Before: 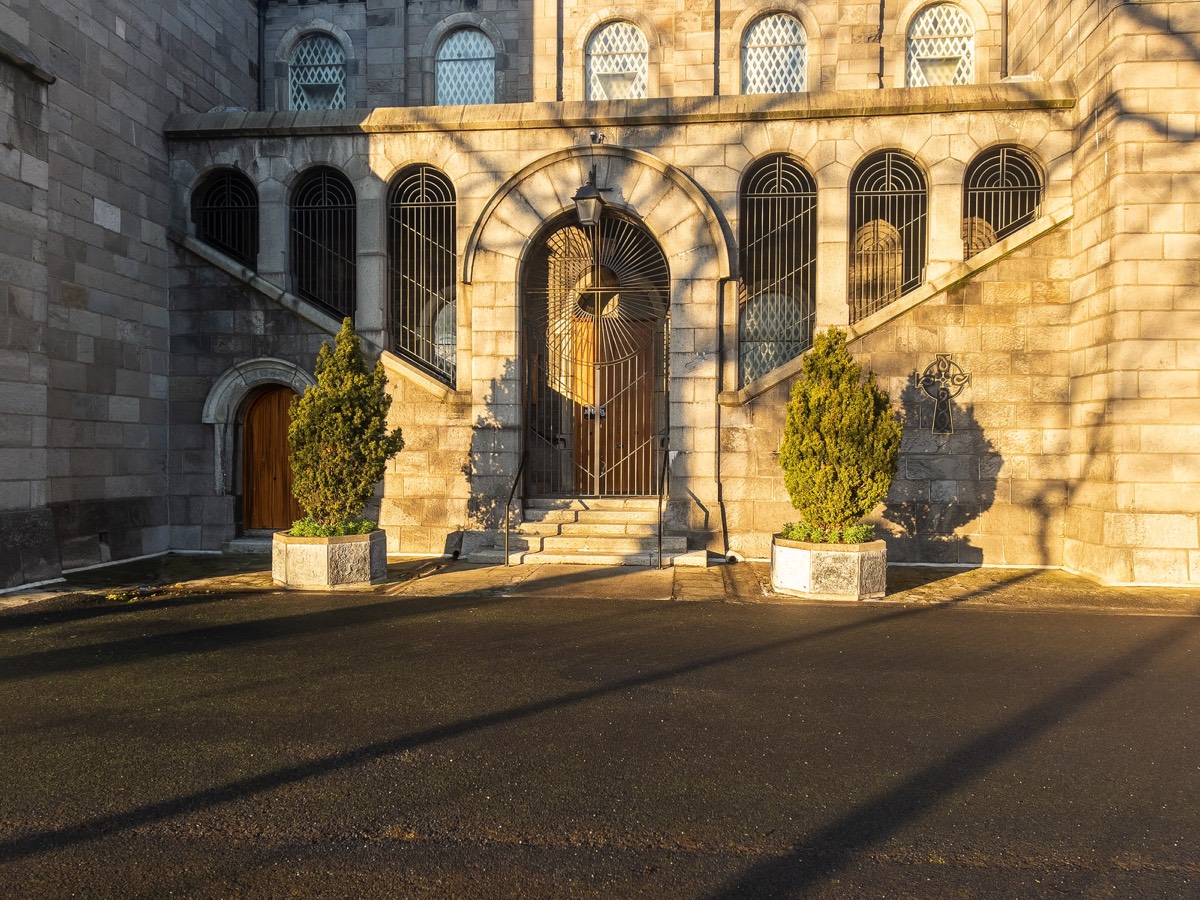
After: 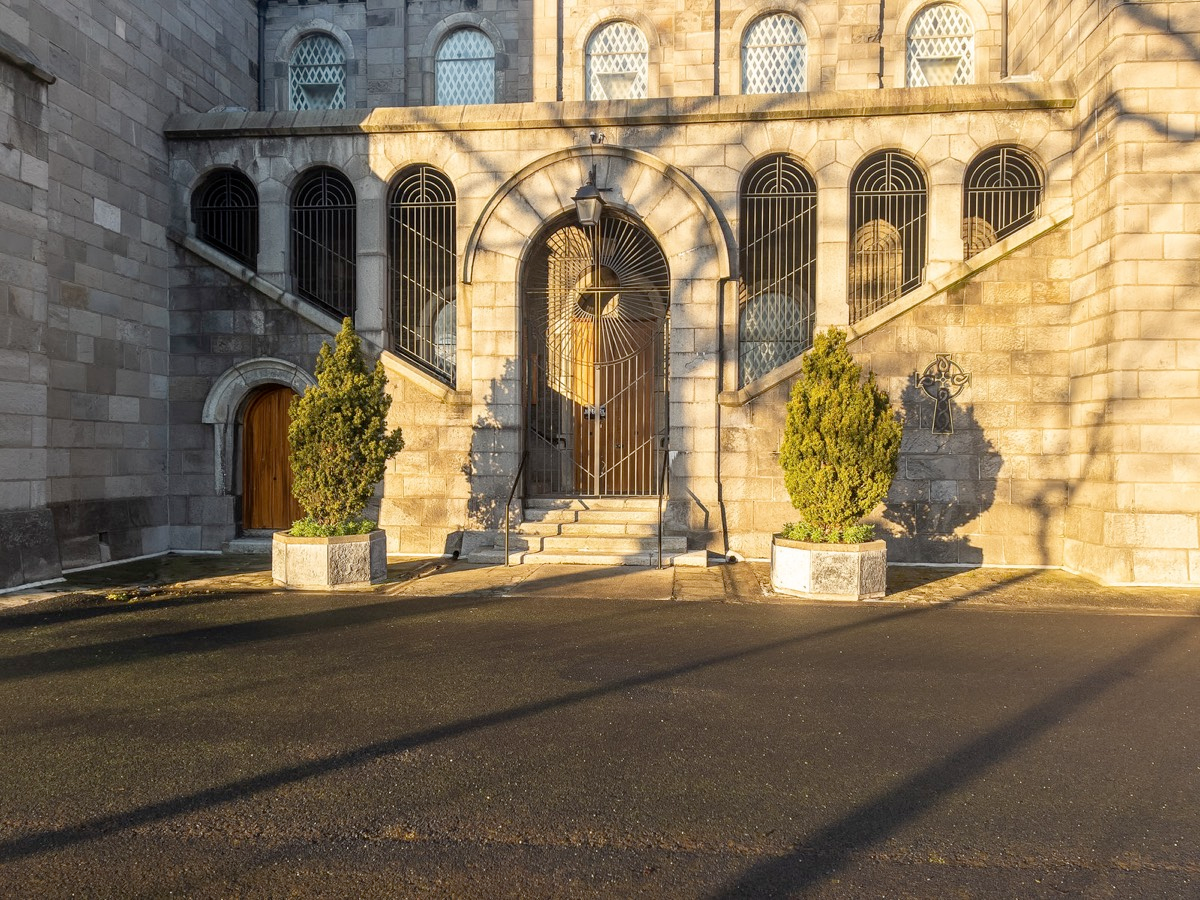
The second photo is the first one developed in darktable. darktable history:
contrast brightness saturation: saturation -0.021
color calibration: illuminant same as pipeline (D50), adaptation none (bypass), x 0.334, y 0.334, temperature 5005.34 K
